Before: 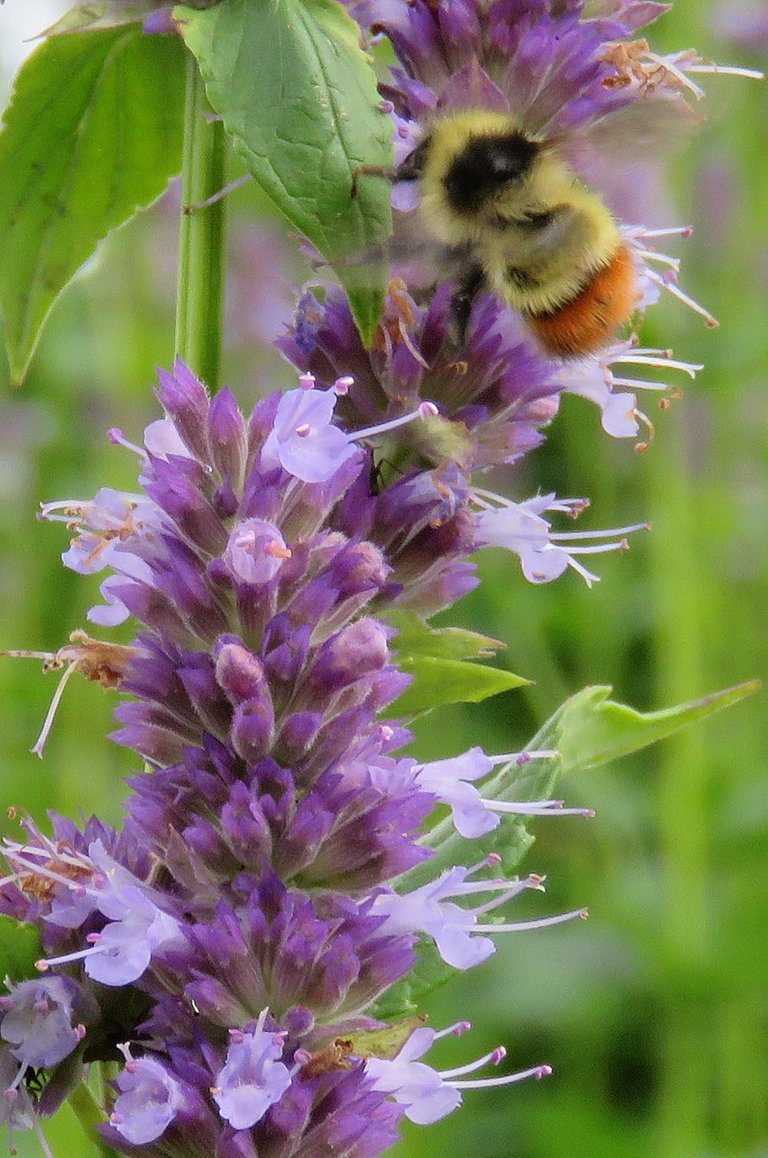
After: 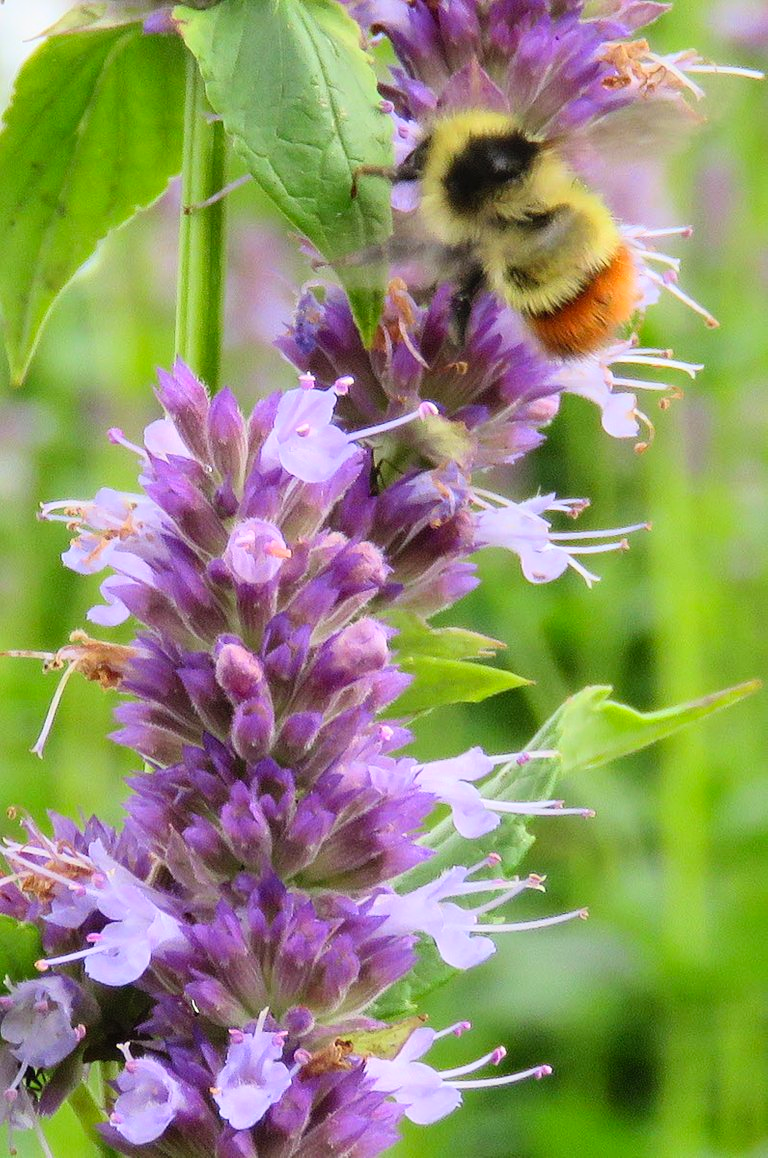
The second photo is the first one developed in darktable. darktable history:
contrast brightness saturation: contrast 0.201, brightness 0.17, saturation 0.227
